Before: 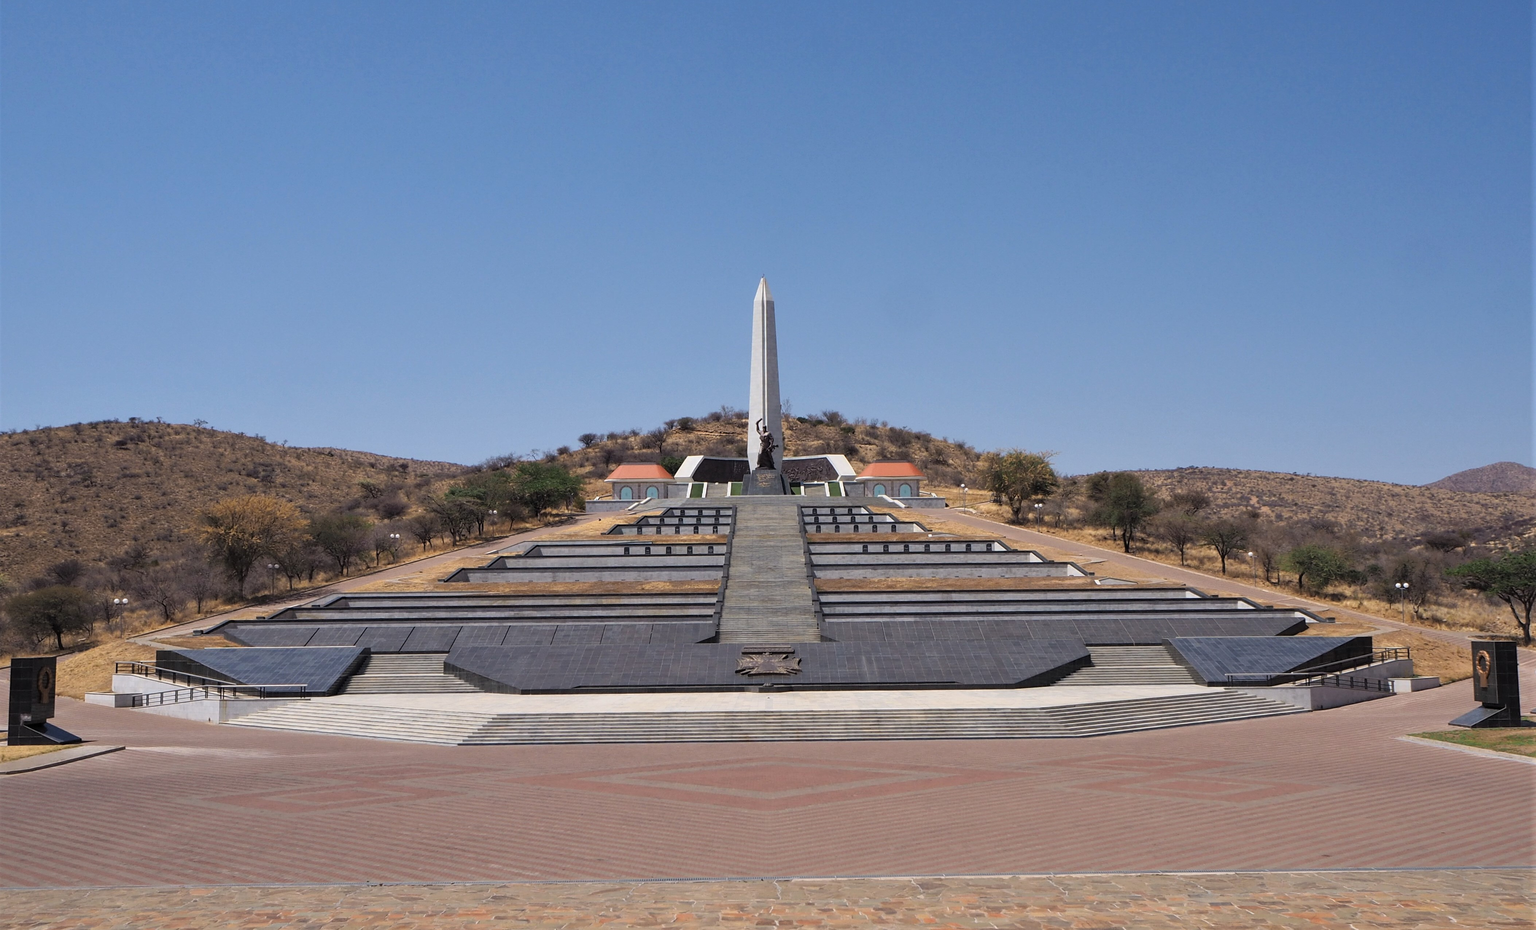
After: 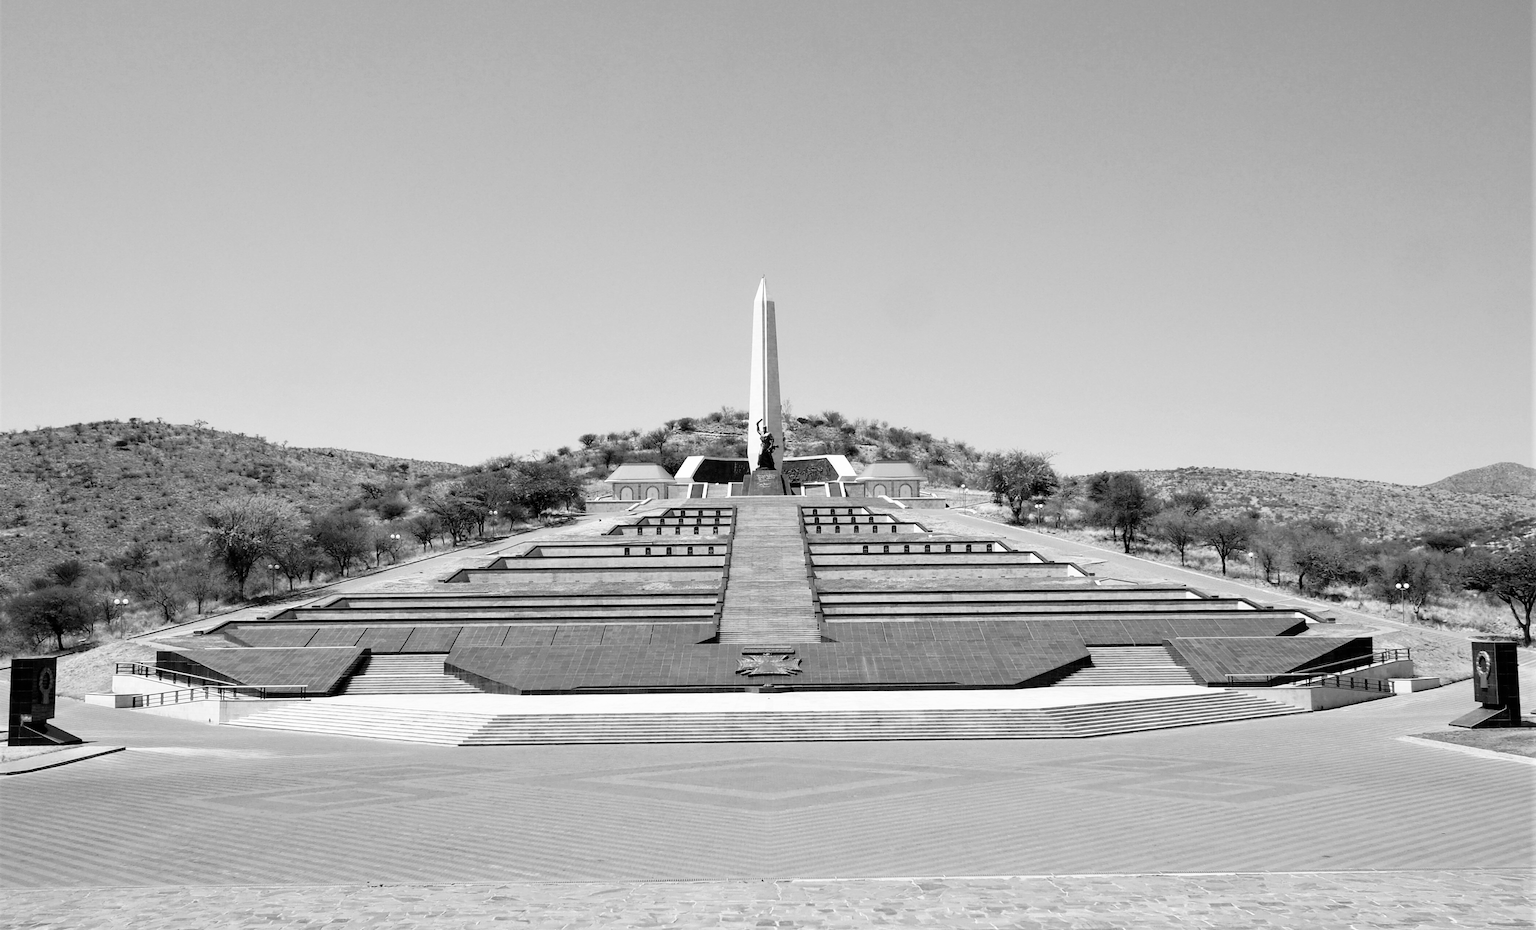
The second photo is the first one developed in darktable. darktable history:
monochrome: on, module defaults
exposure: black level correction 0.001, exposure 0.955 EV, compensate exposure bias true, compensate highlight preservation false
filmic rgb: black relative exposure -5 EV, white relative exposure 3.2 EV, hardness 3.42, contrast 1.2, highlights saturation mix -50%
color correction: highlights a* 5.38, highlights b* 5.3, shadows a* -4.26, shadows b* -5.11
